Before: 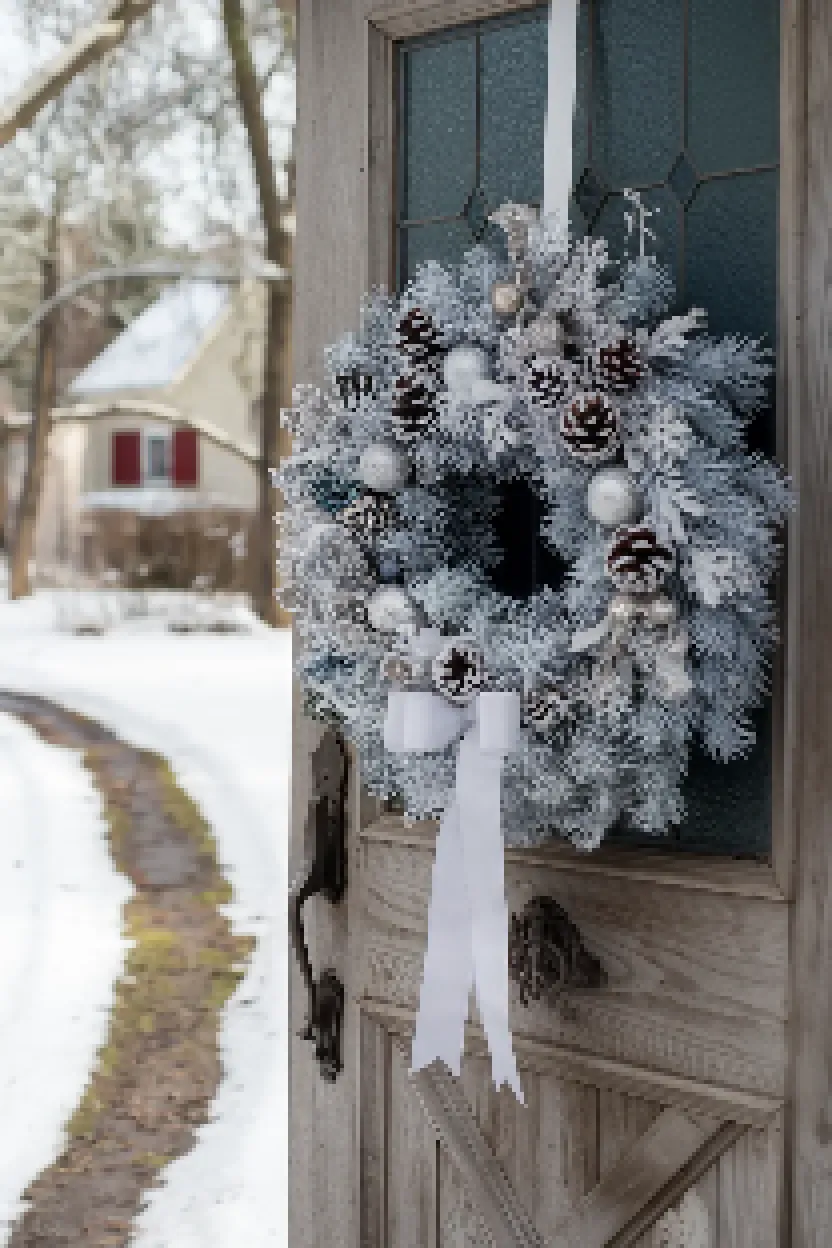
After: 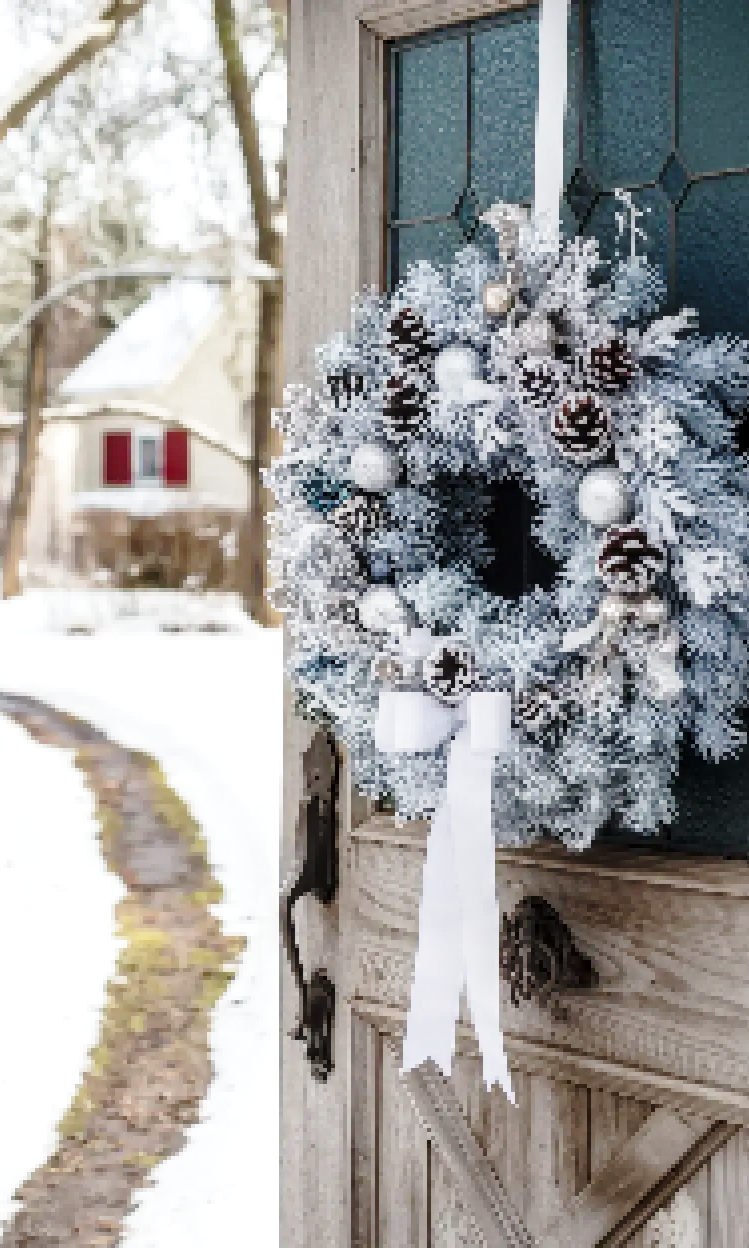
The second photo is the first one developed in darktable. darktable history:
base curve: curves: ch0 [(0, 0) (0.028, 0.03) (0.121, 0.232) (0.46, 0.748) (0.859, 0.968) (1, 1)], preserve colors none
local contrast: on, module defaults
crop and rotate: left 1.088%, right 8.807%
